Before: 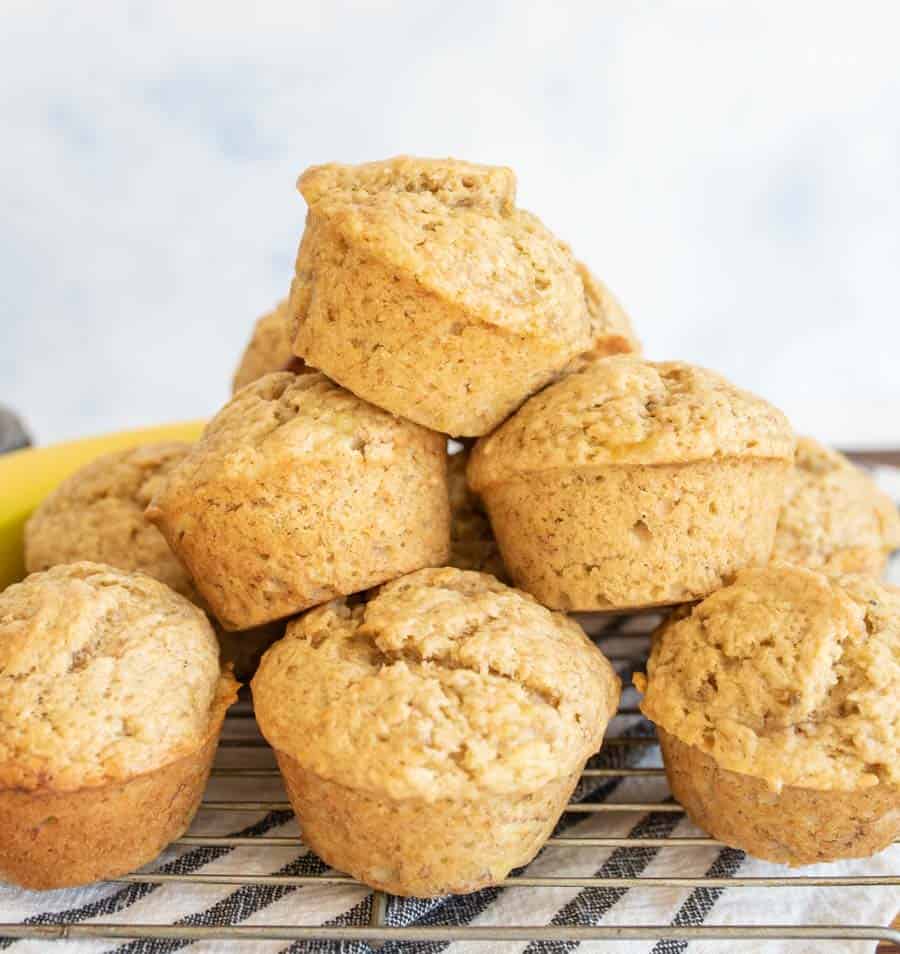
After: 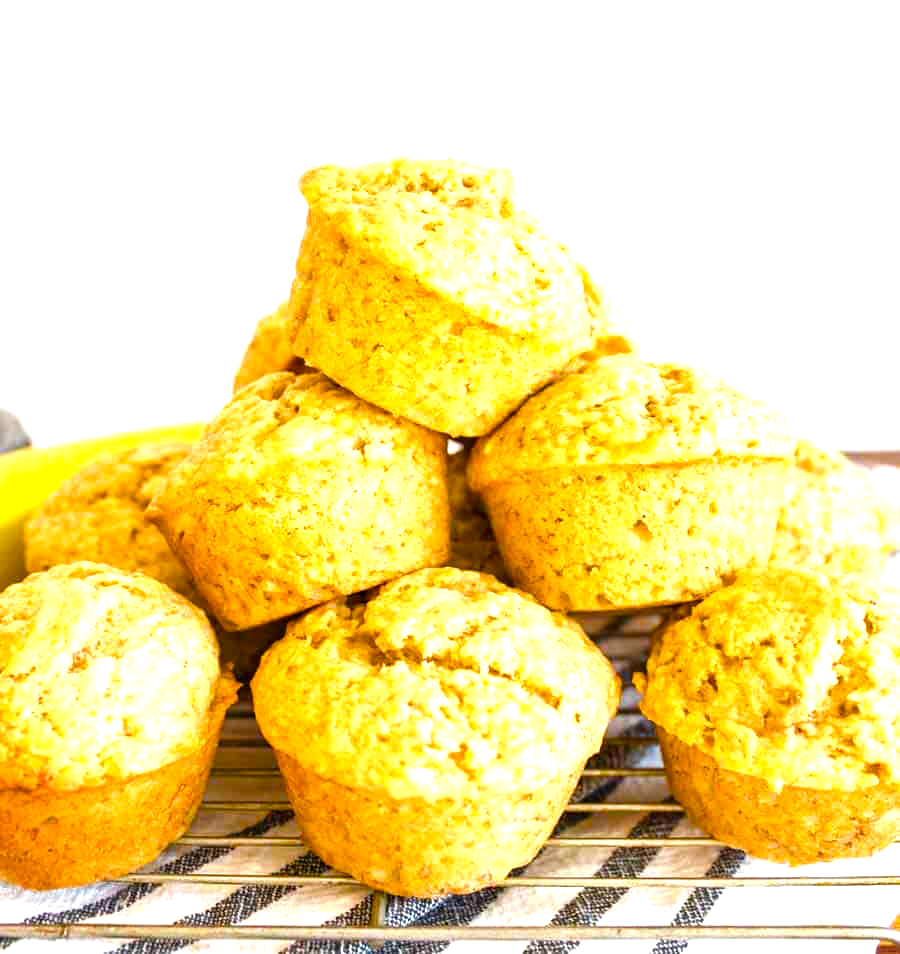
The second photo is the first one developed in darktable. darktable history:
tone equalizer: edges refinement/feathering 500, mask exposure compensation -1.57 EV, preserve details no
color balance rgb: perceptual saturation grading › global saturation 56.176%, perceptual saturation grading › highlights -50.113%, perceptual saturation grading › mid-tones 39.619%, perceptual saturation grading › shadows 30.124%, perceptual brilliance grading › global brilliance 30.672%, global vibrance 20%
